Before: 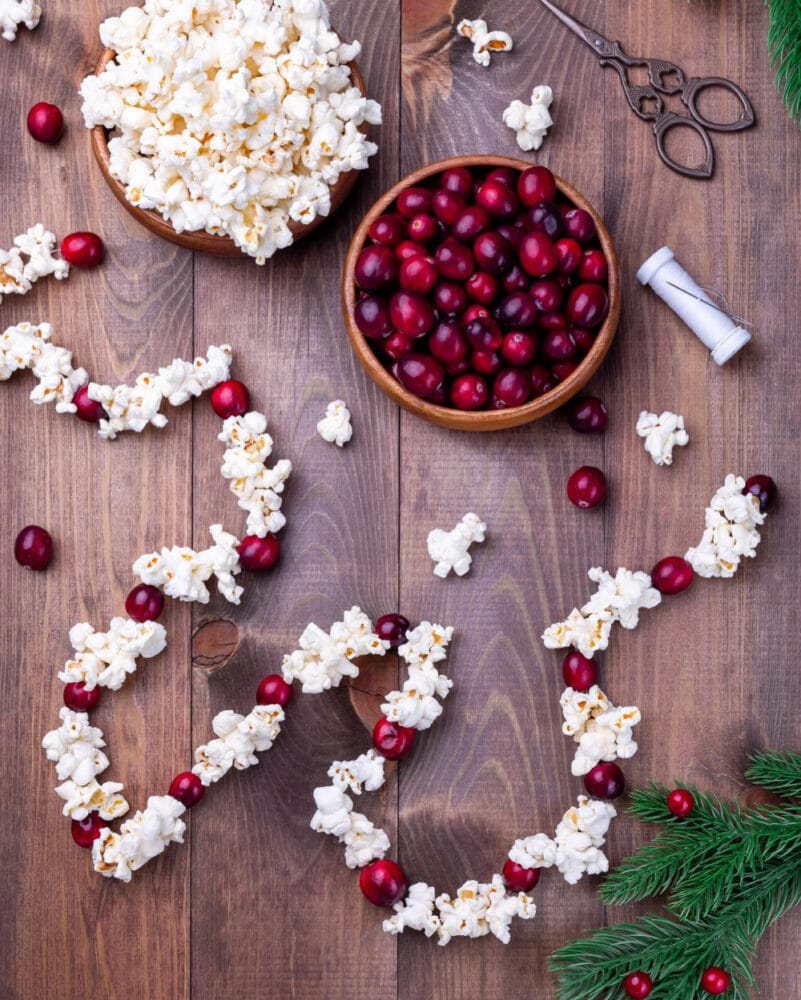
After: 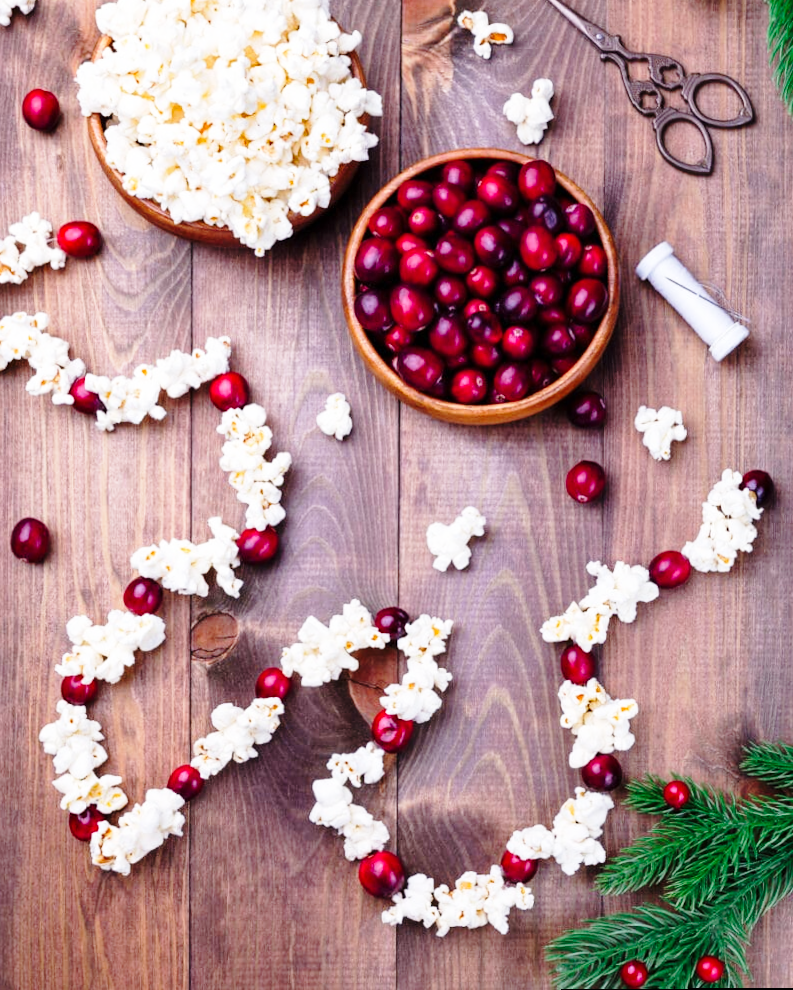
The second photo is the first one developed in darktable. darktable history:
base curve: curves: ch0 [(0, 0) (0.028, 0.03) (0.121, 0.232) (0.46, 0.748) (0.859, 0.968) (1, 1)], preserve colors none
rotate and perspective: rotation 0.174°, lens shift (vertical) 0.013, lens shift (horizontal) 0.019, shear 0.001, automatic cropping original format, crop left 0.007, crop right 0.991, crop top 0.016, crop bottom 0.997
